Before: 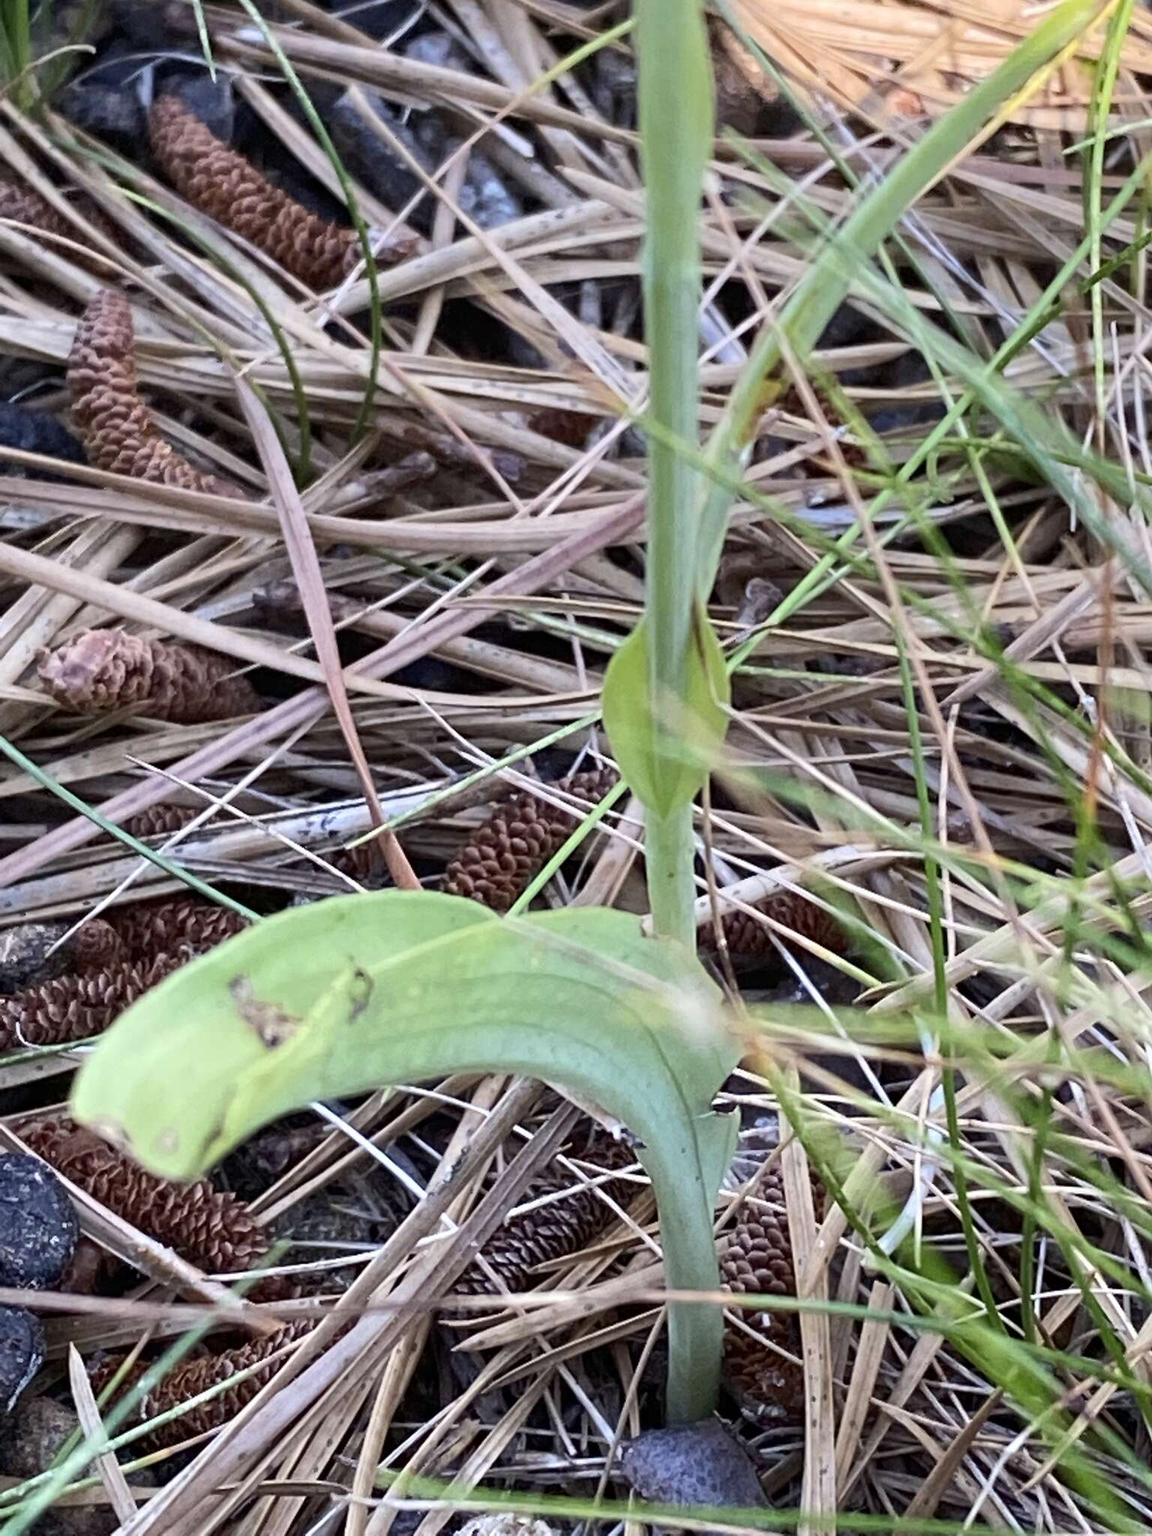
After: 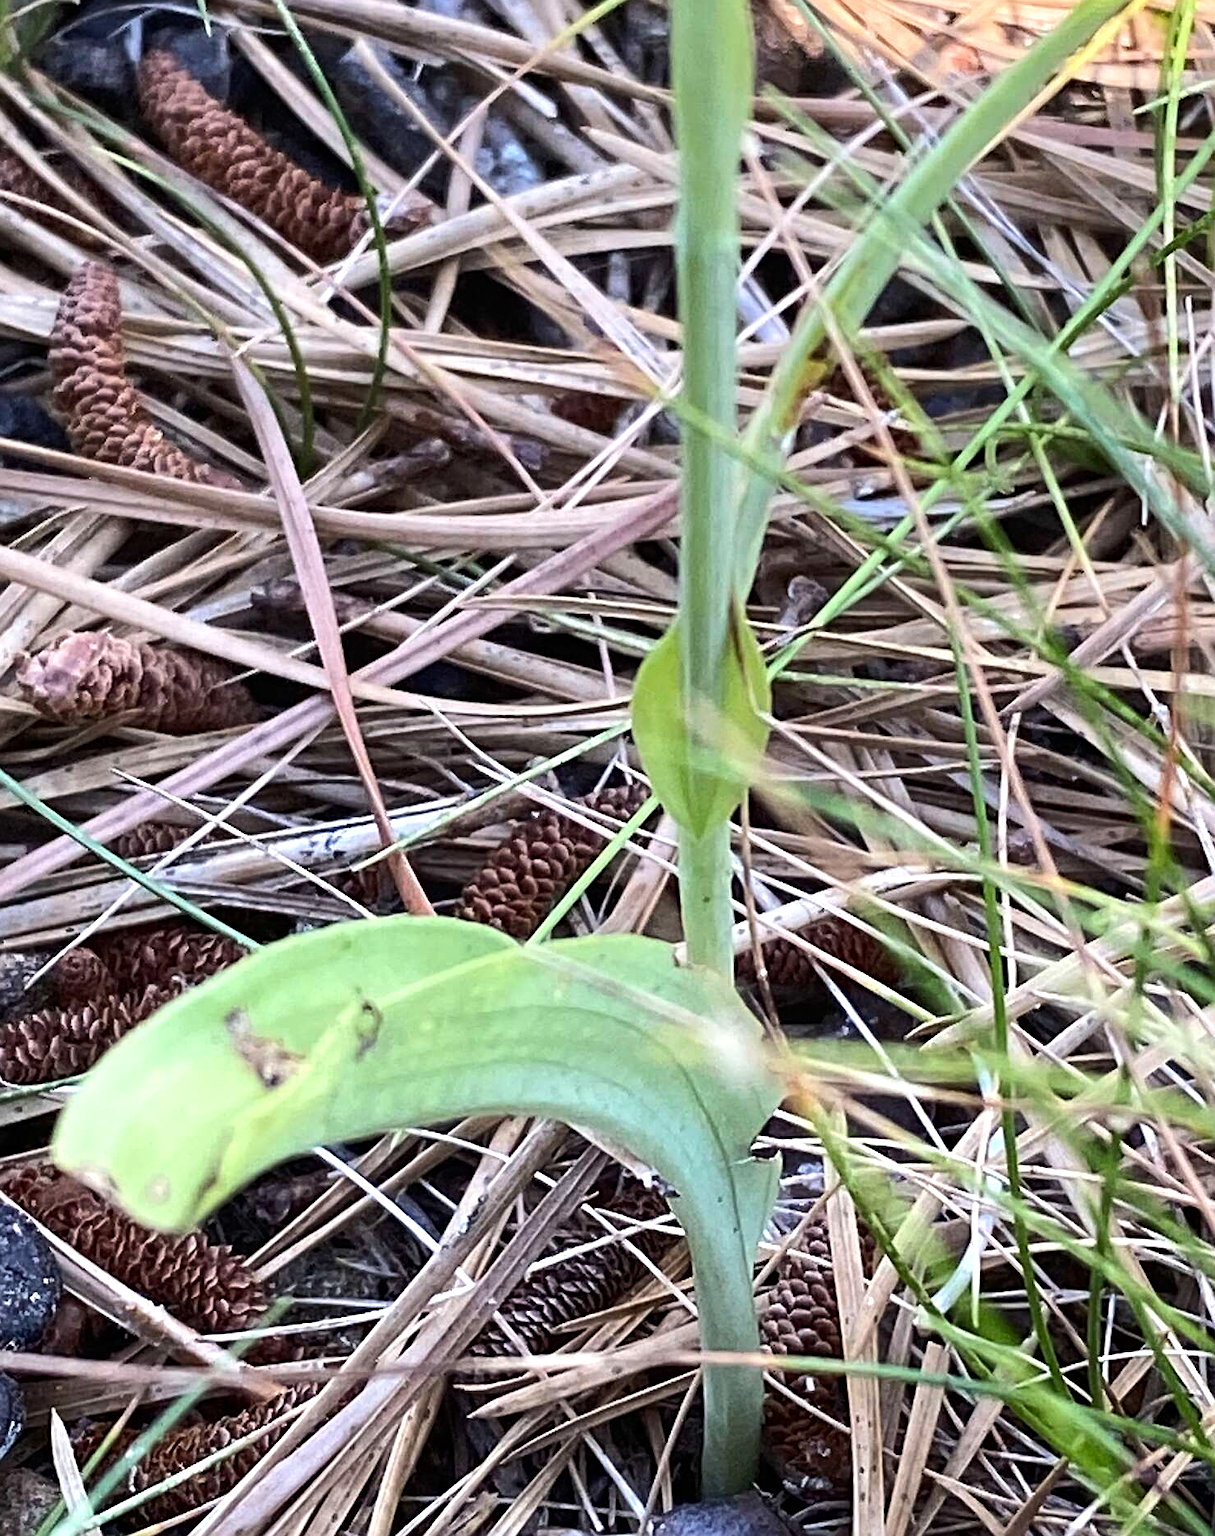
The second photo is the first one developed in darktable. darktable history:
crop: left 1.964%, top 3.251%, right 1.122%, bottom 4.933%
tone equalizer: -8 EV -0.417 EV, -7 EV -0.389 EV, -6 EV -0.333 EV, -5 EV -0.222 EV, -3 EV 0.222 EV, -2 EV 0.333 EV, -1 EV 0.389 EV, +0 EV 0.417 EV, edges refinement/feathering 500, mask exposure compensation -1.57 EV, preserve details no
sharpen: on, module defaults
